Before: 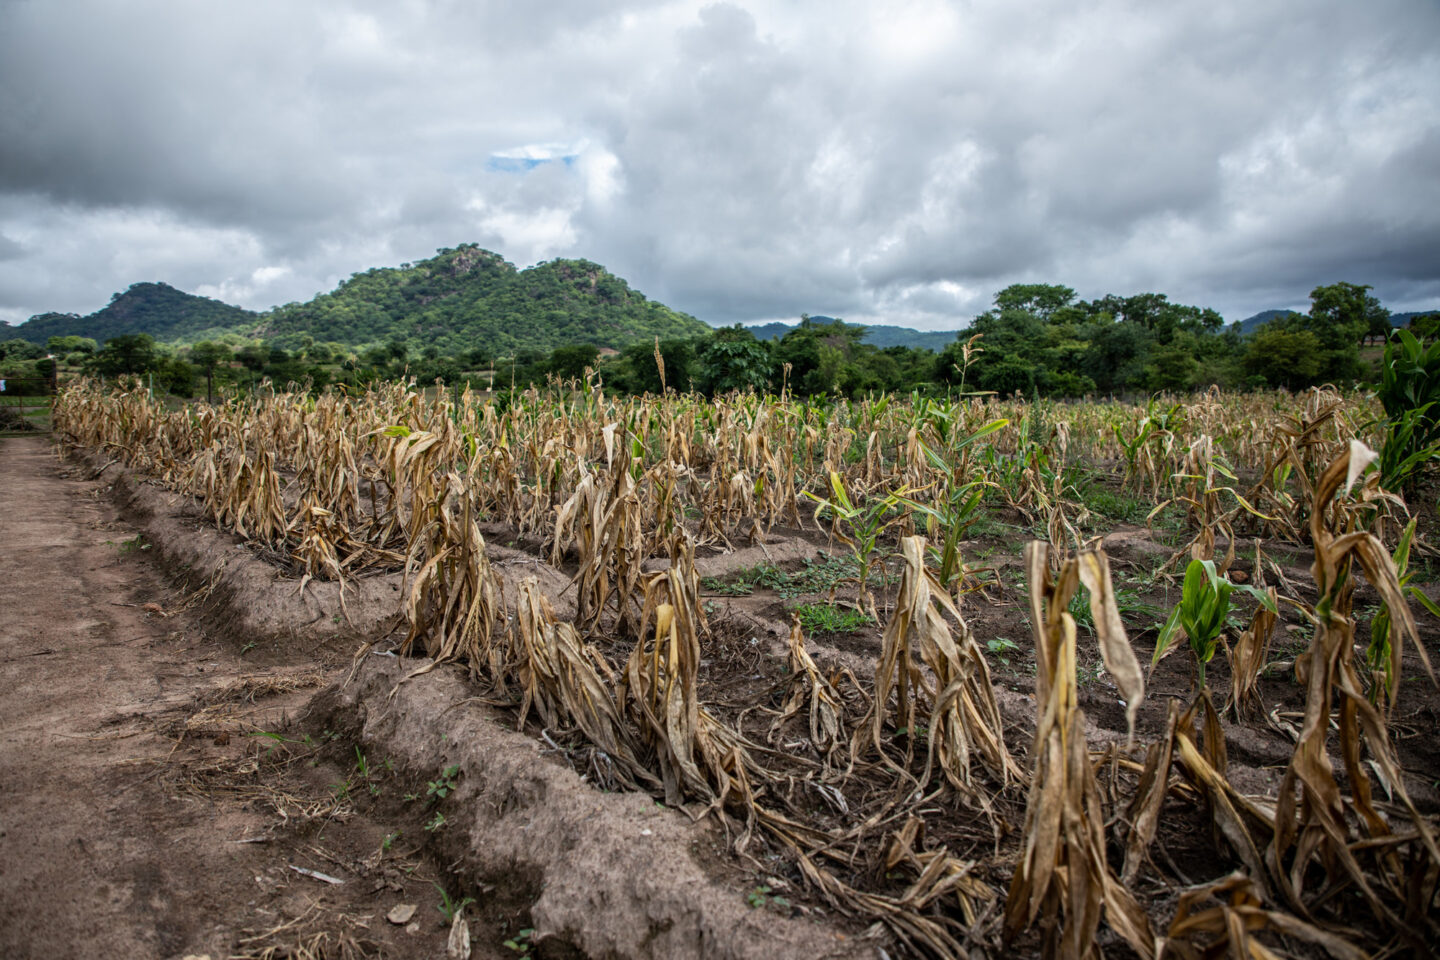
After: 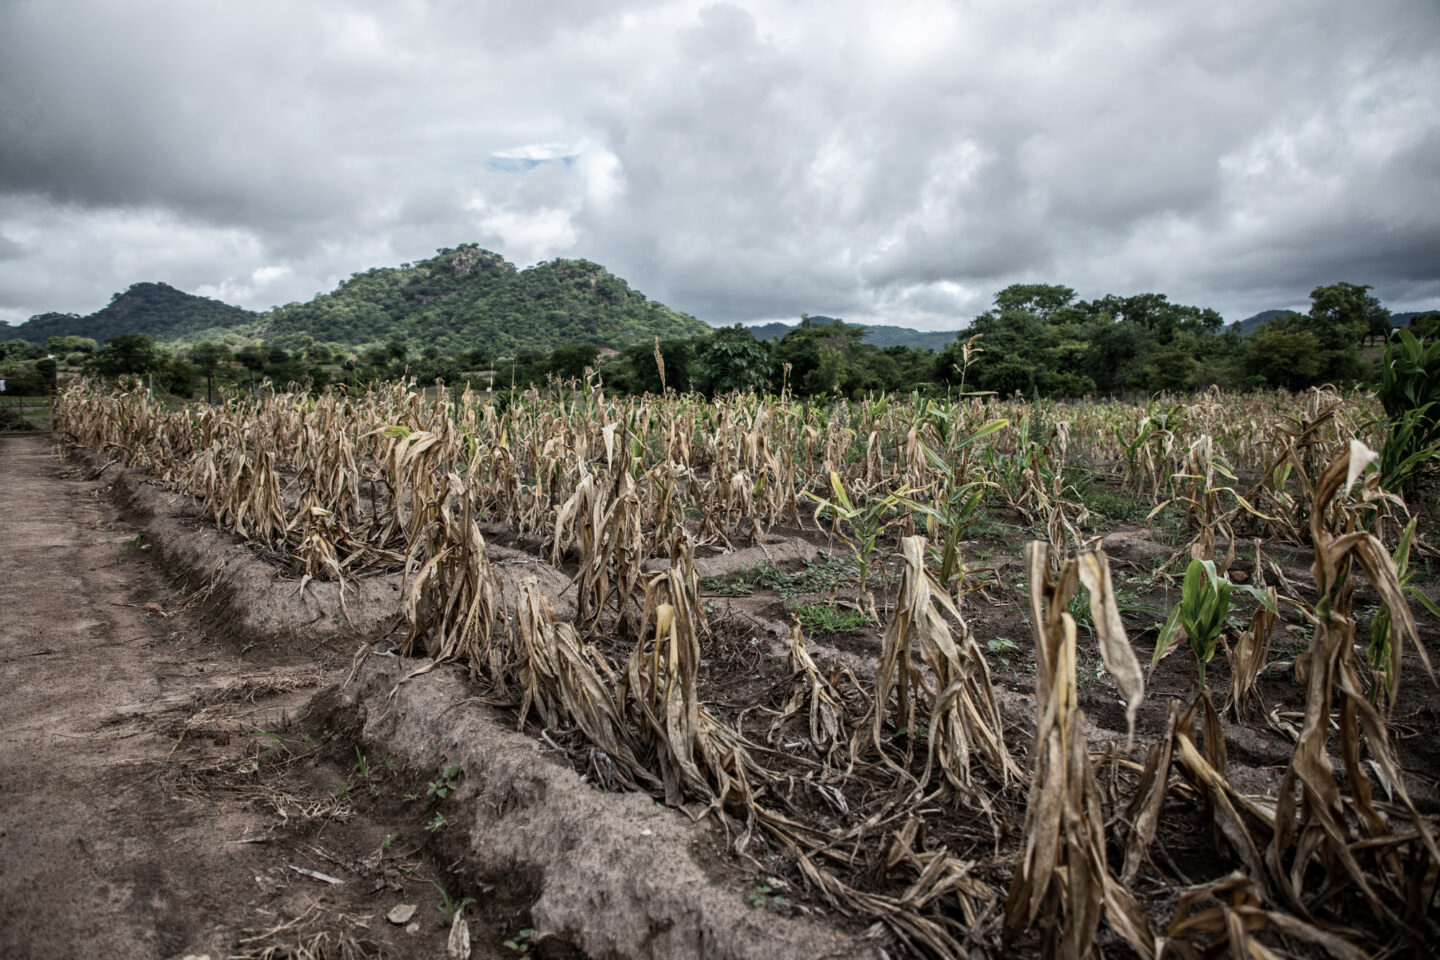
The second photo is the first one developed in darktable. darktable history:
contrast brightness saturation: contrast 0.102, saturation -0.356
